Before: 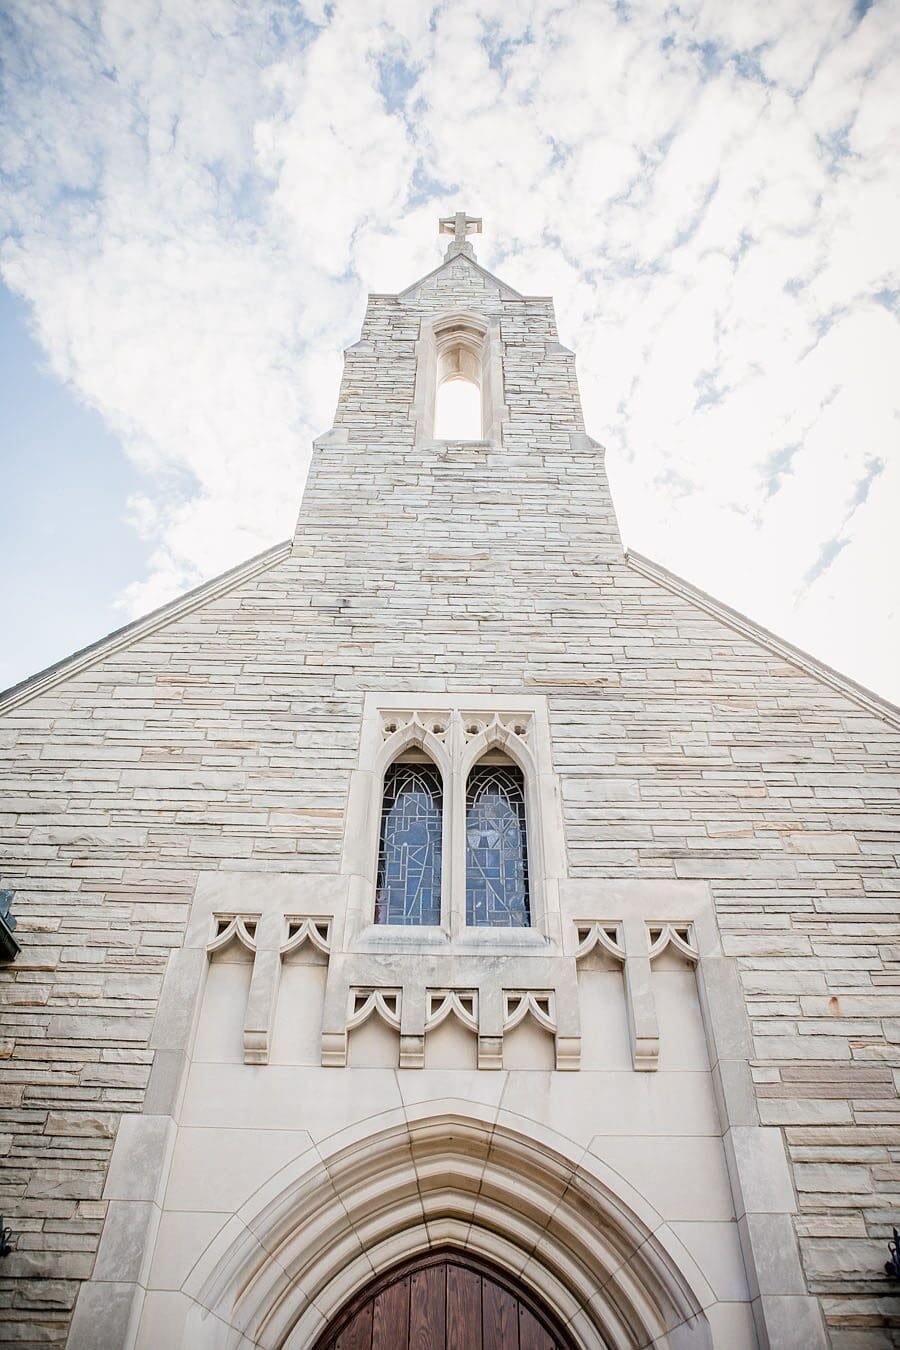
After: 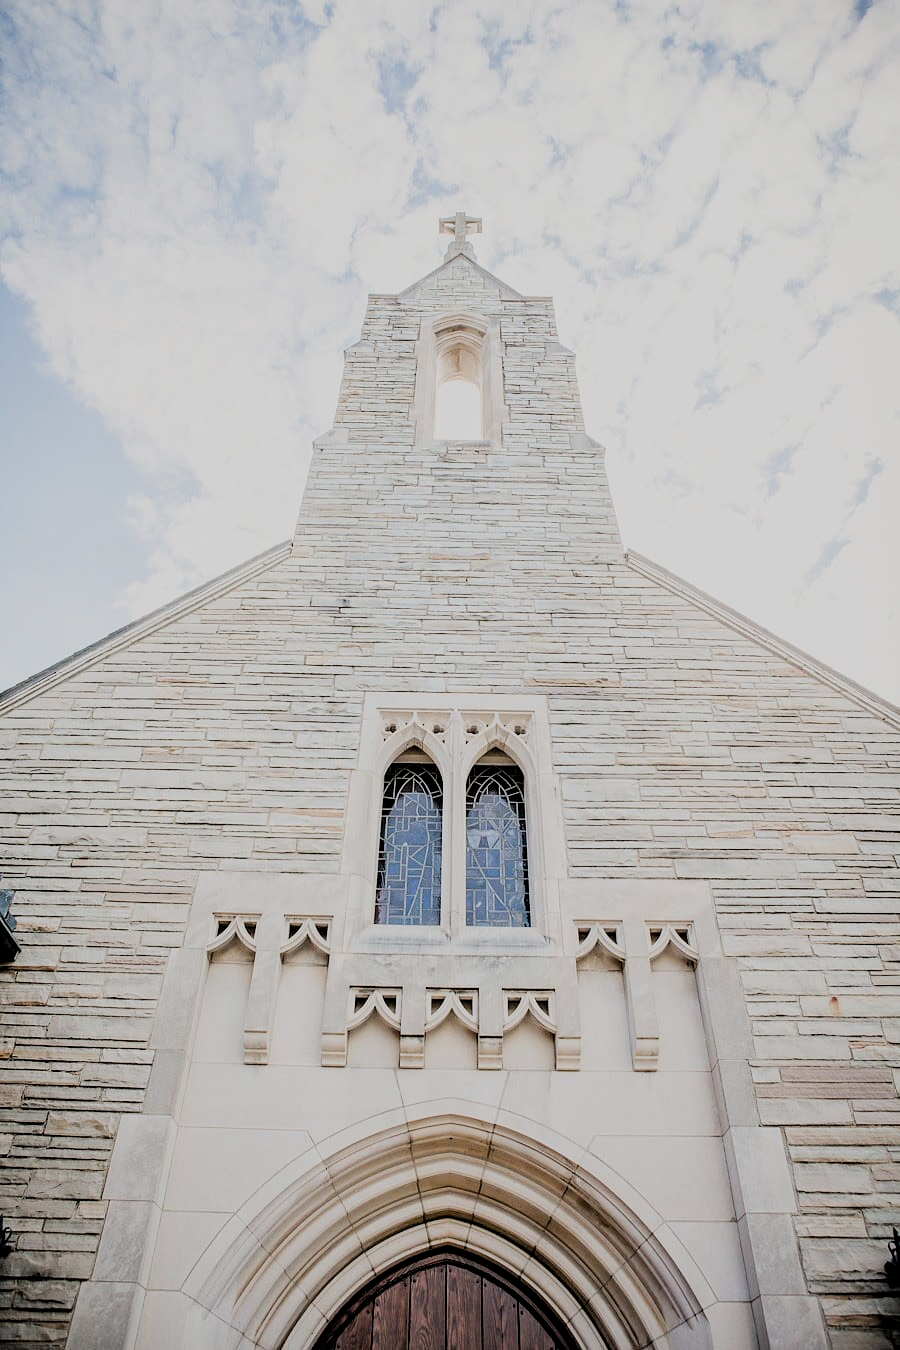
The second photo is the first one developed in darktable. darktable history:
filmic rgb: black relative exposure -4.19 EV, white relative exposure 5.15 EV, hardness 2.08, contrast 1.175
